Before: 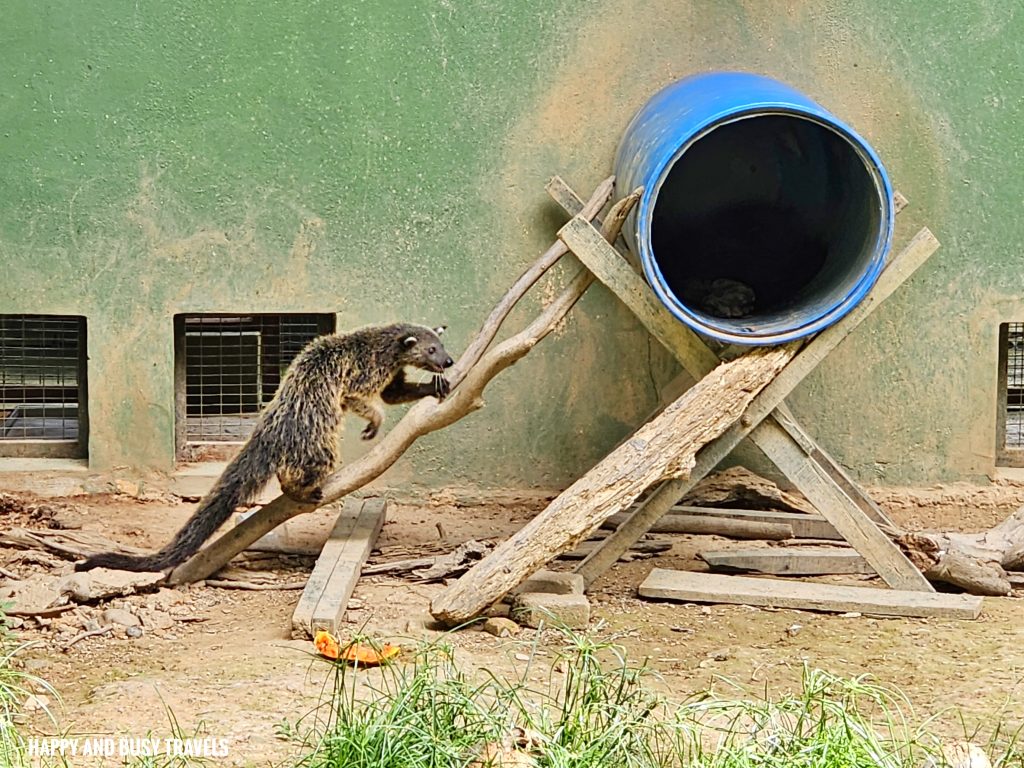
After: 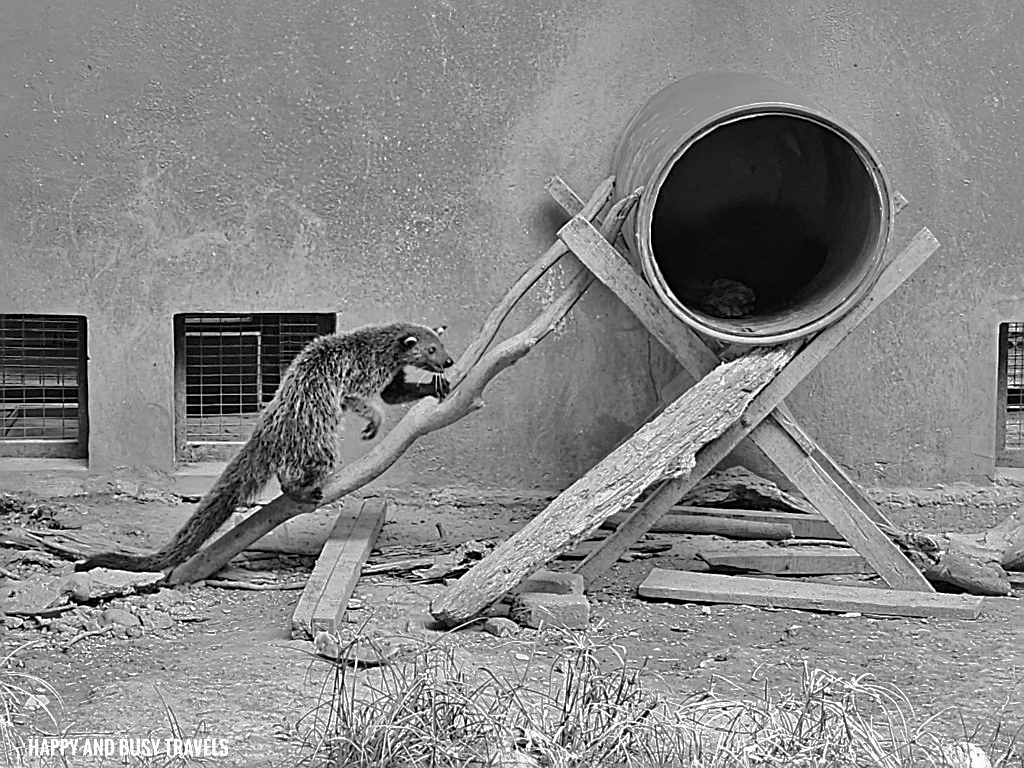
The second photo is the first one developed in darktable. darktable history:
shadows and highlights: shadows 25, highlights -70
sharpen: on, module defaults
monochrome: on, module defaults
